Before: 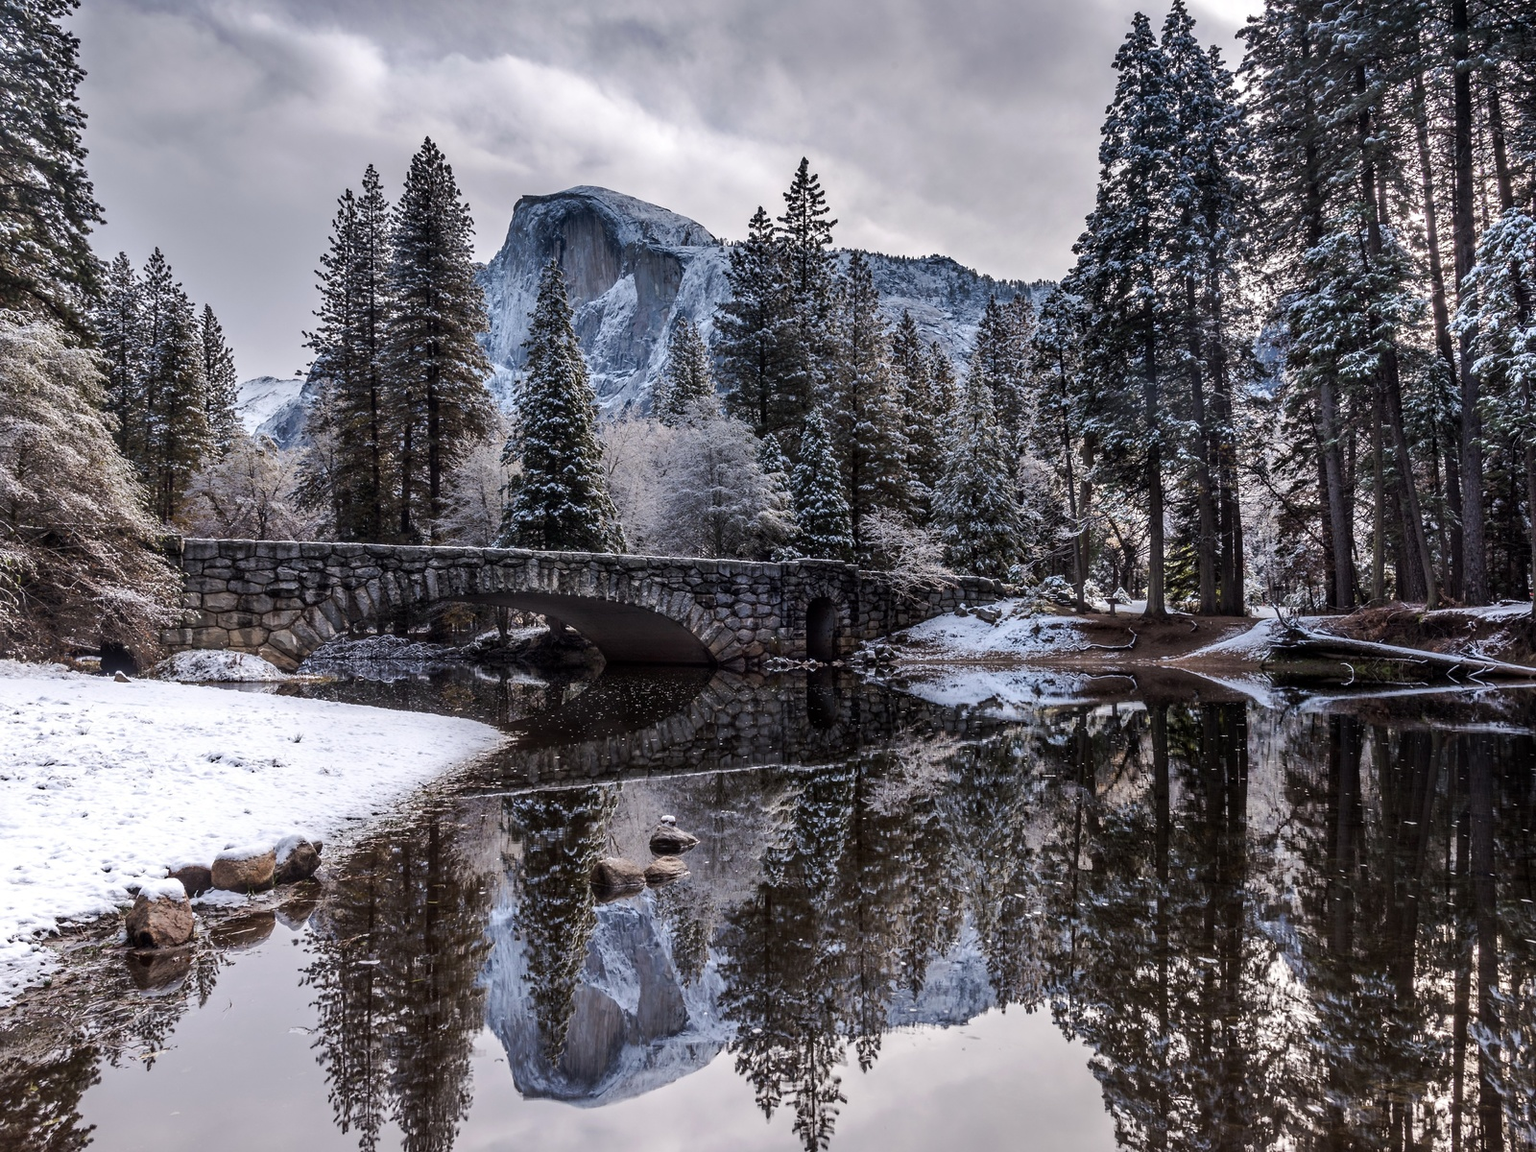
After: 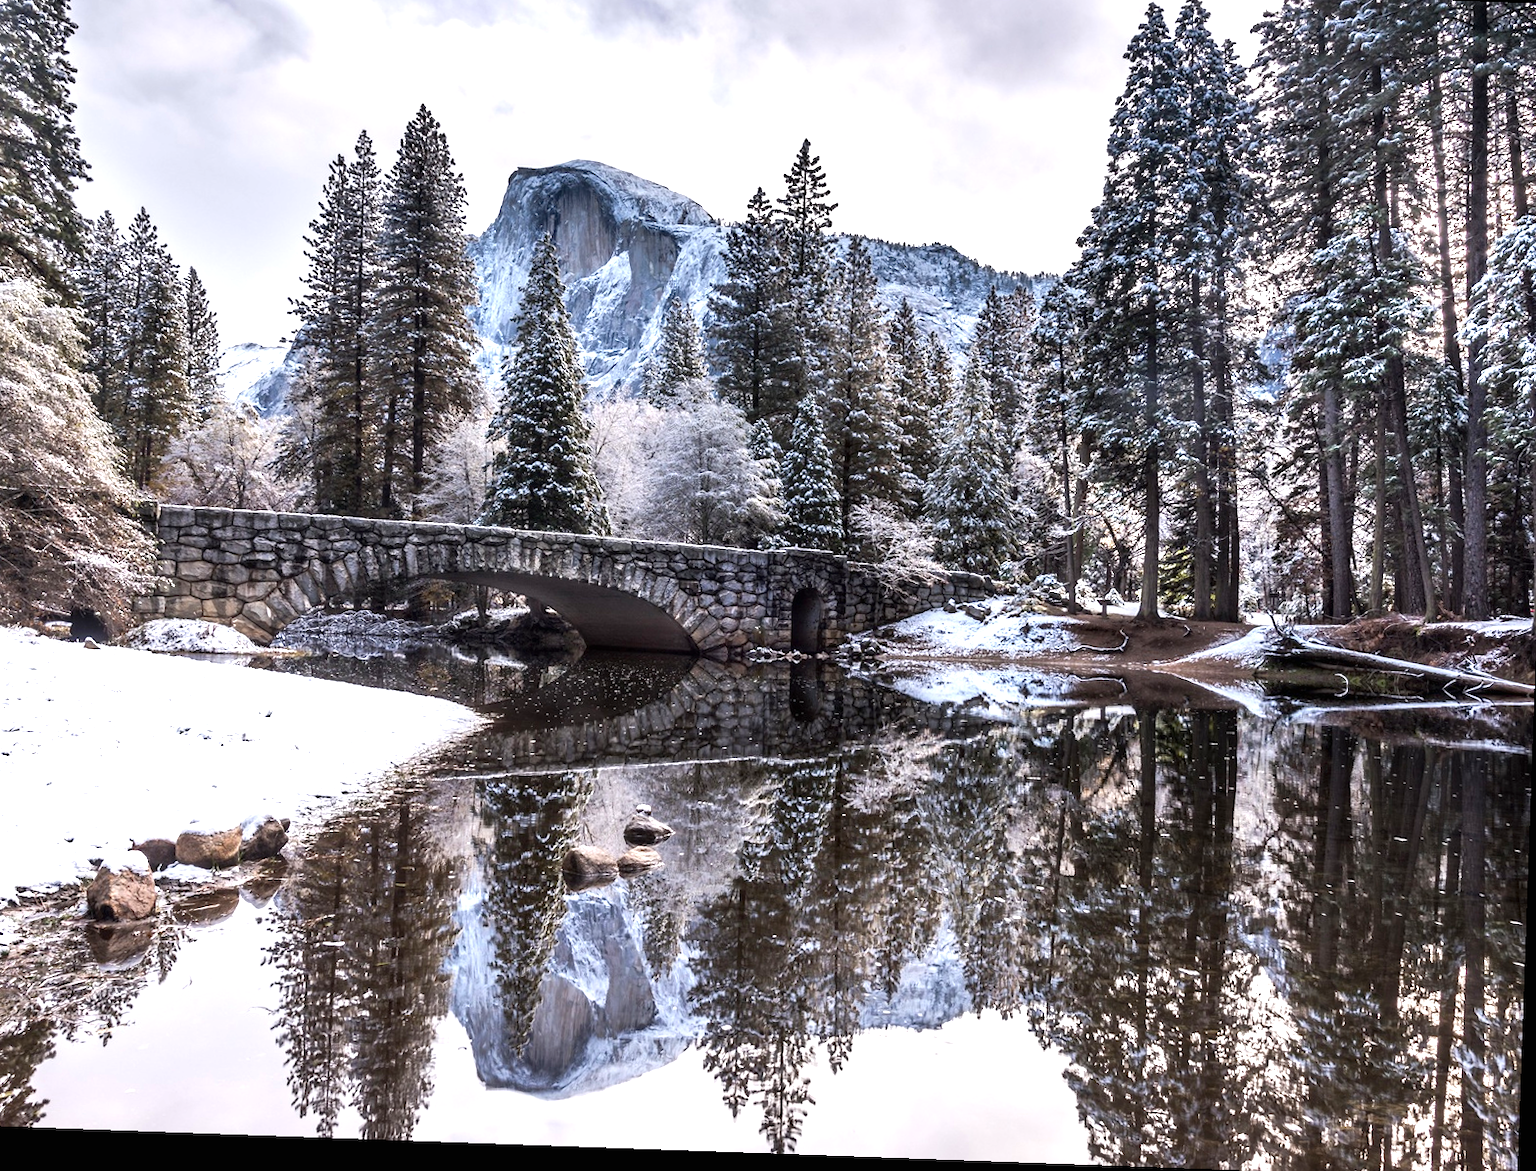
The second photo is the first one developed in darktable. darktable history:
crop and rotate: angle -2.04°, left 3.108%, top 4.16%, right 1.372%, bottom 0.613%
exposure: black level correction 0, exposure 1.098 EV, compensate highlight preservation false
